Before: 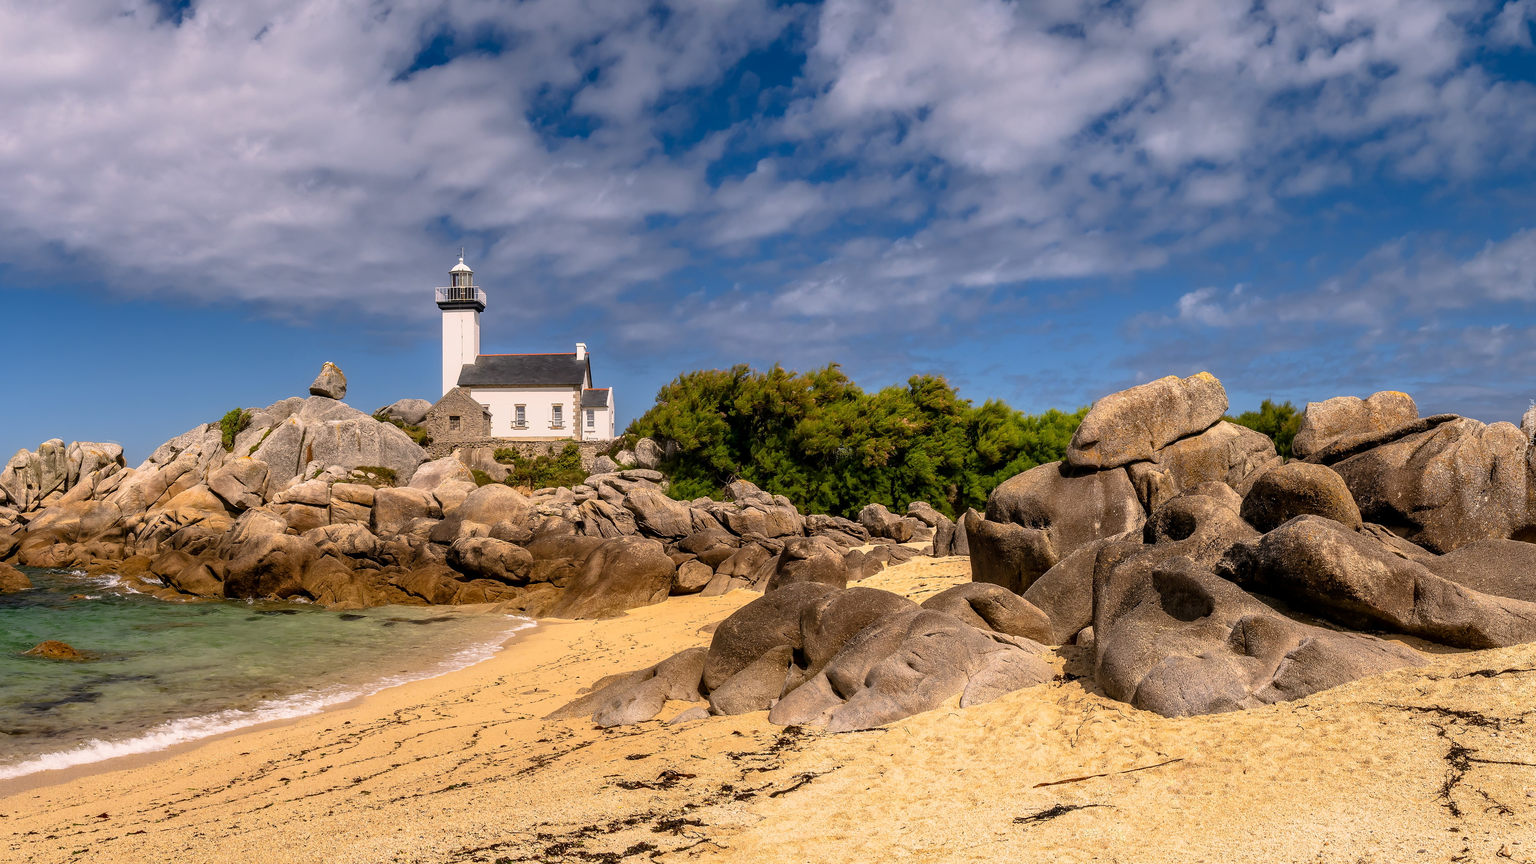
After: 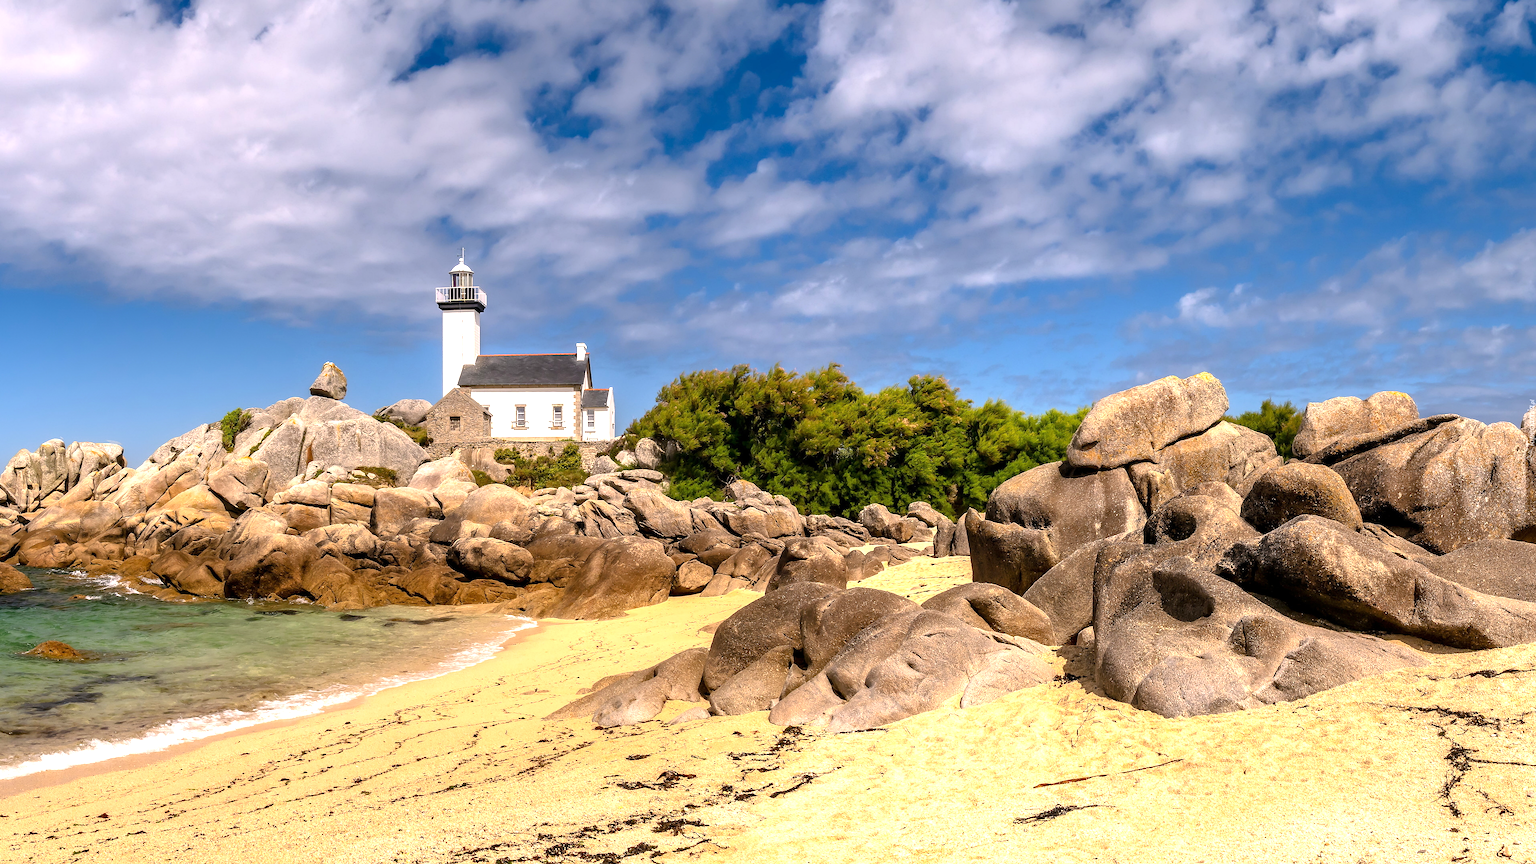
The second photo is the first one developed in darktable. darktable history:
exposure: exposure 0.757 EV, compensate highlight preservation false
